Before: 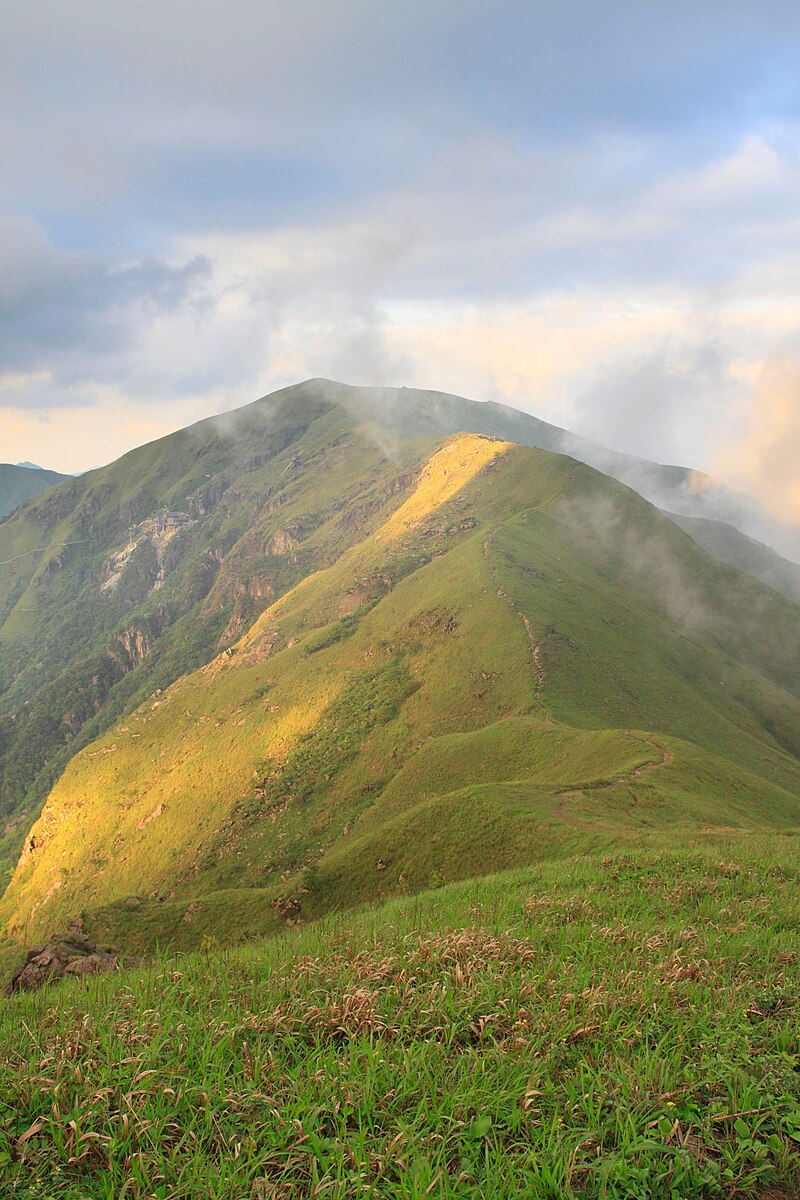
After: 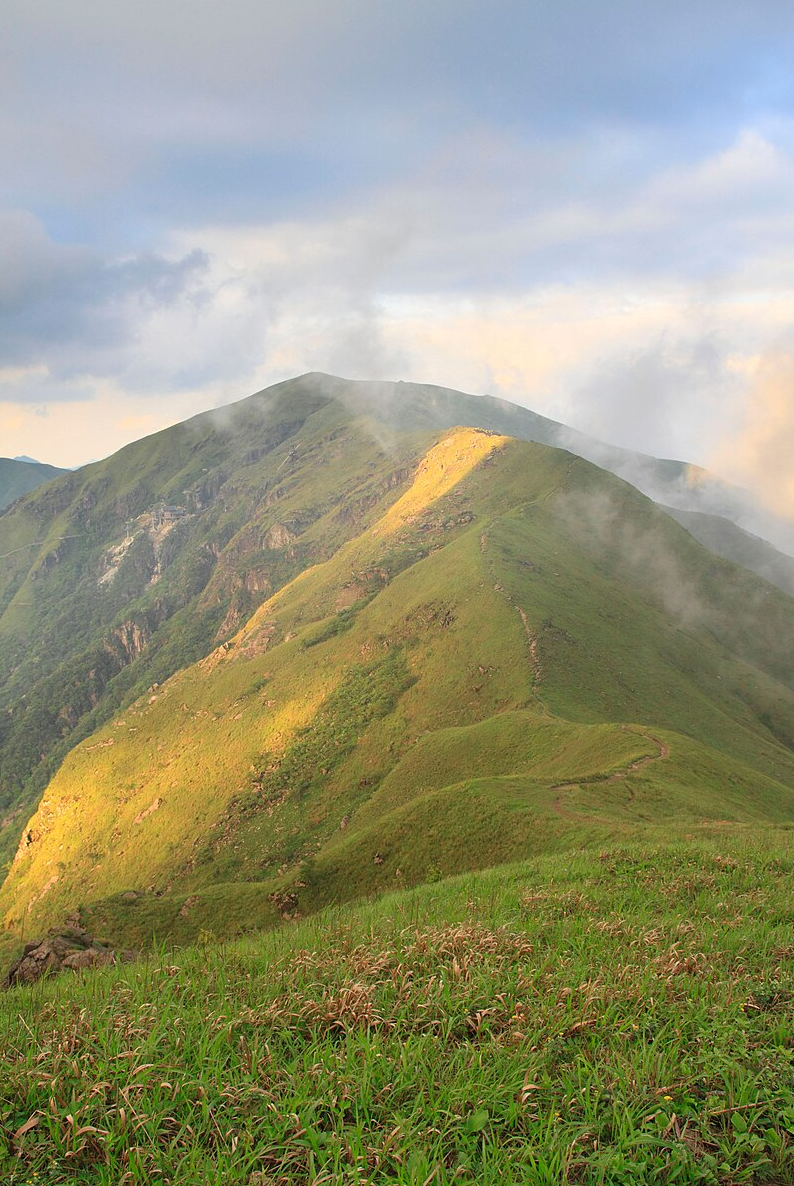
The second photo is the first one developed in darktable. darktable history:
crop: left 0.442%, top 0.536%, right 0.195%, bottom 0.574%
